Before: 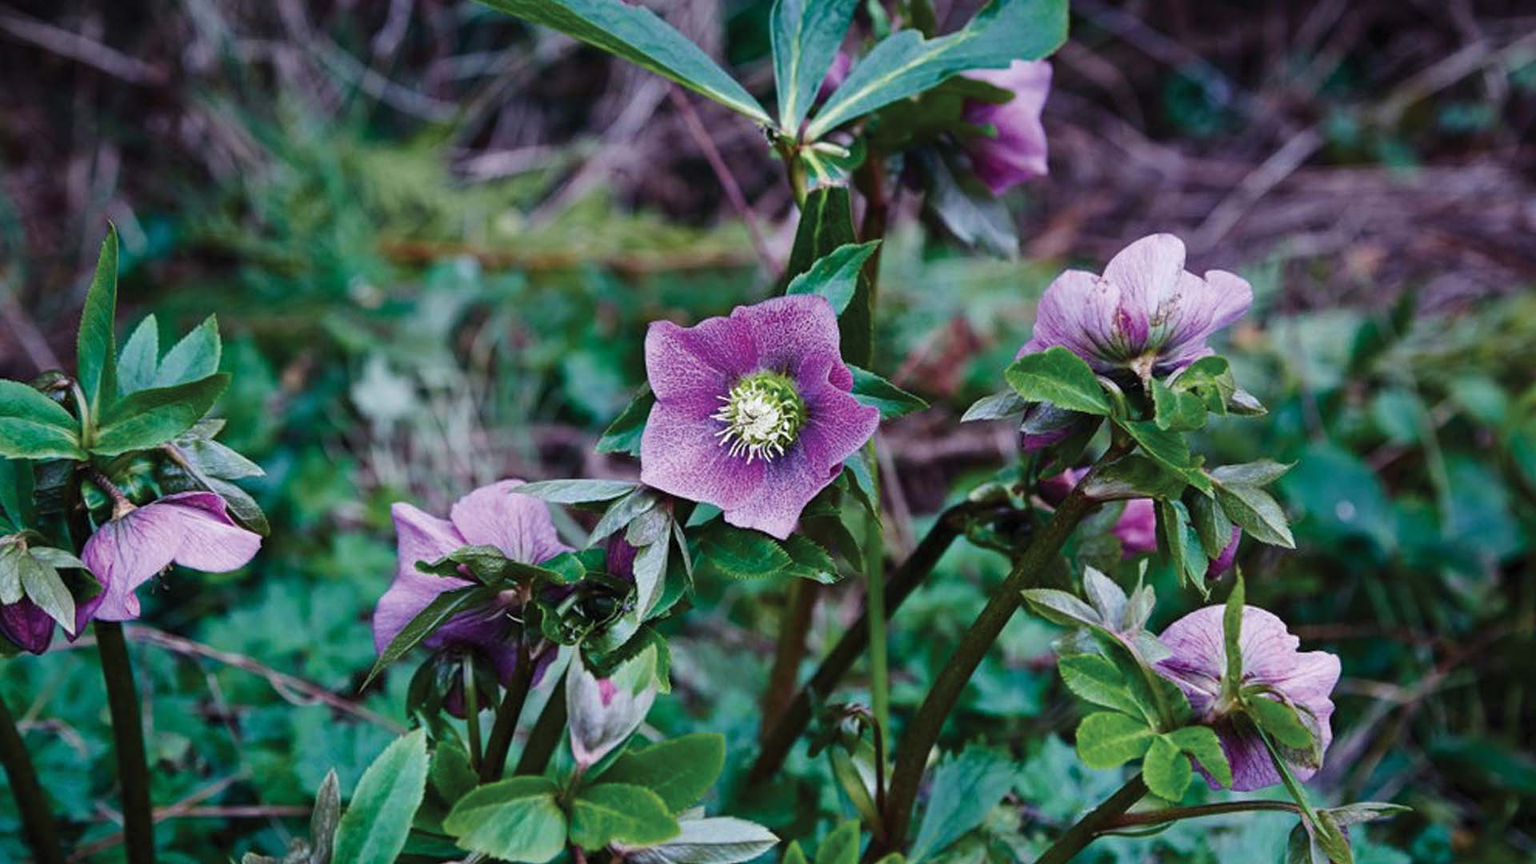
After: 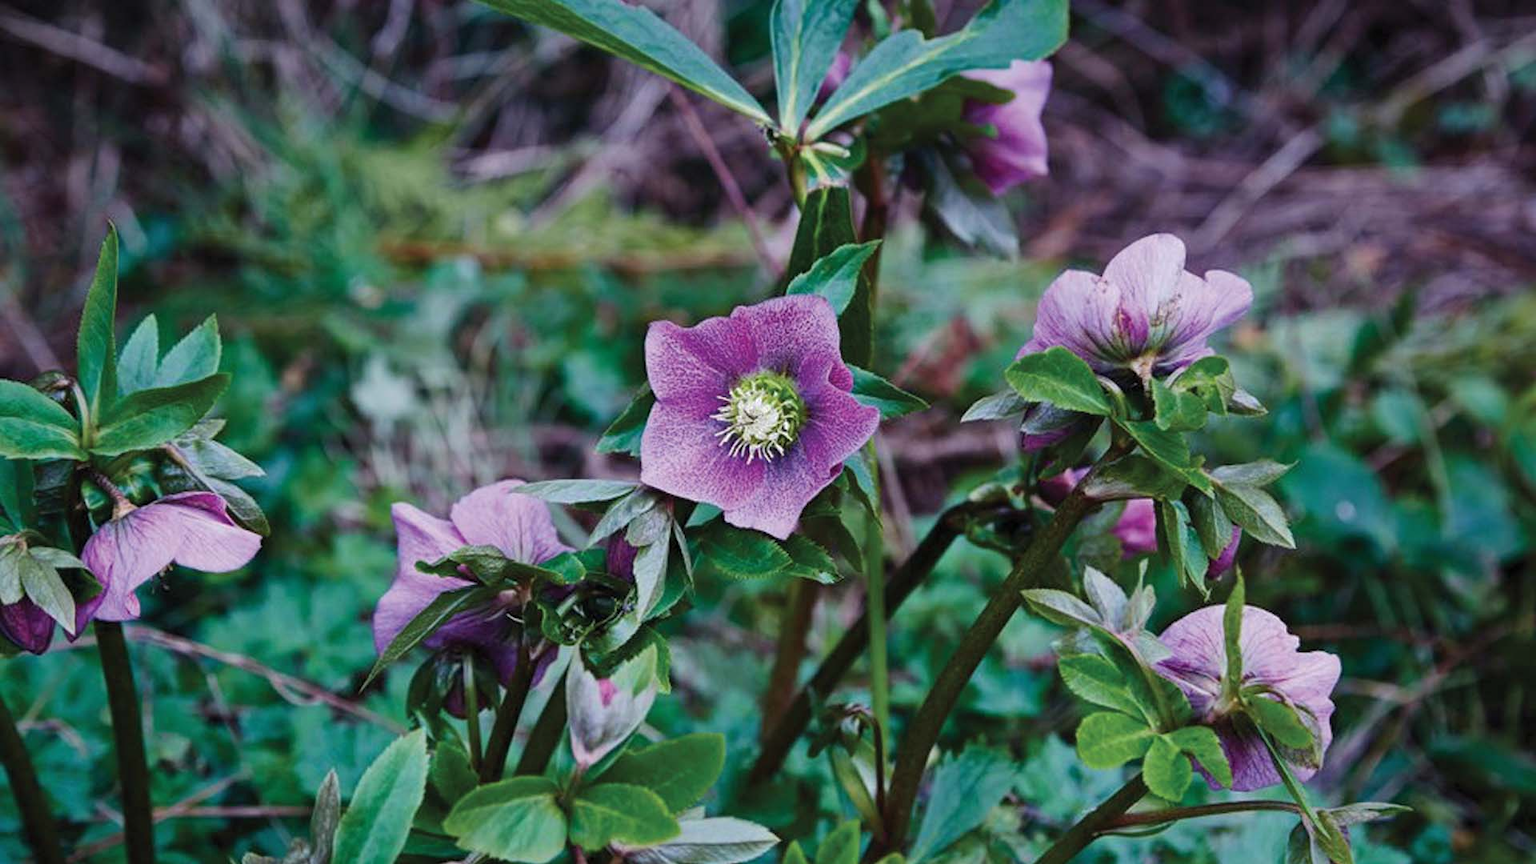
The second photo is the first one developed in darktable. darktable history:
shadows and highlights: shadows 30
color correction: highlights a* 0.003, highlights b* -0.283
